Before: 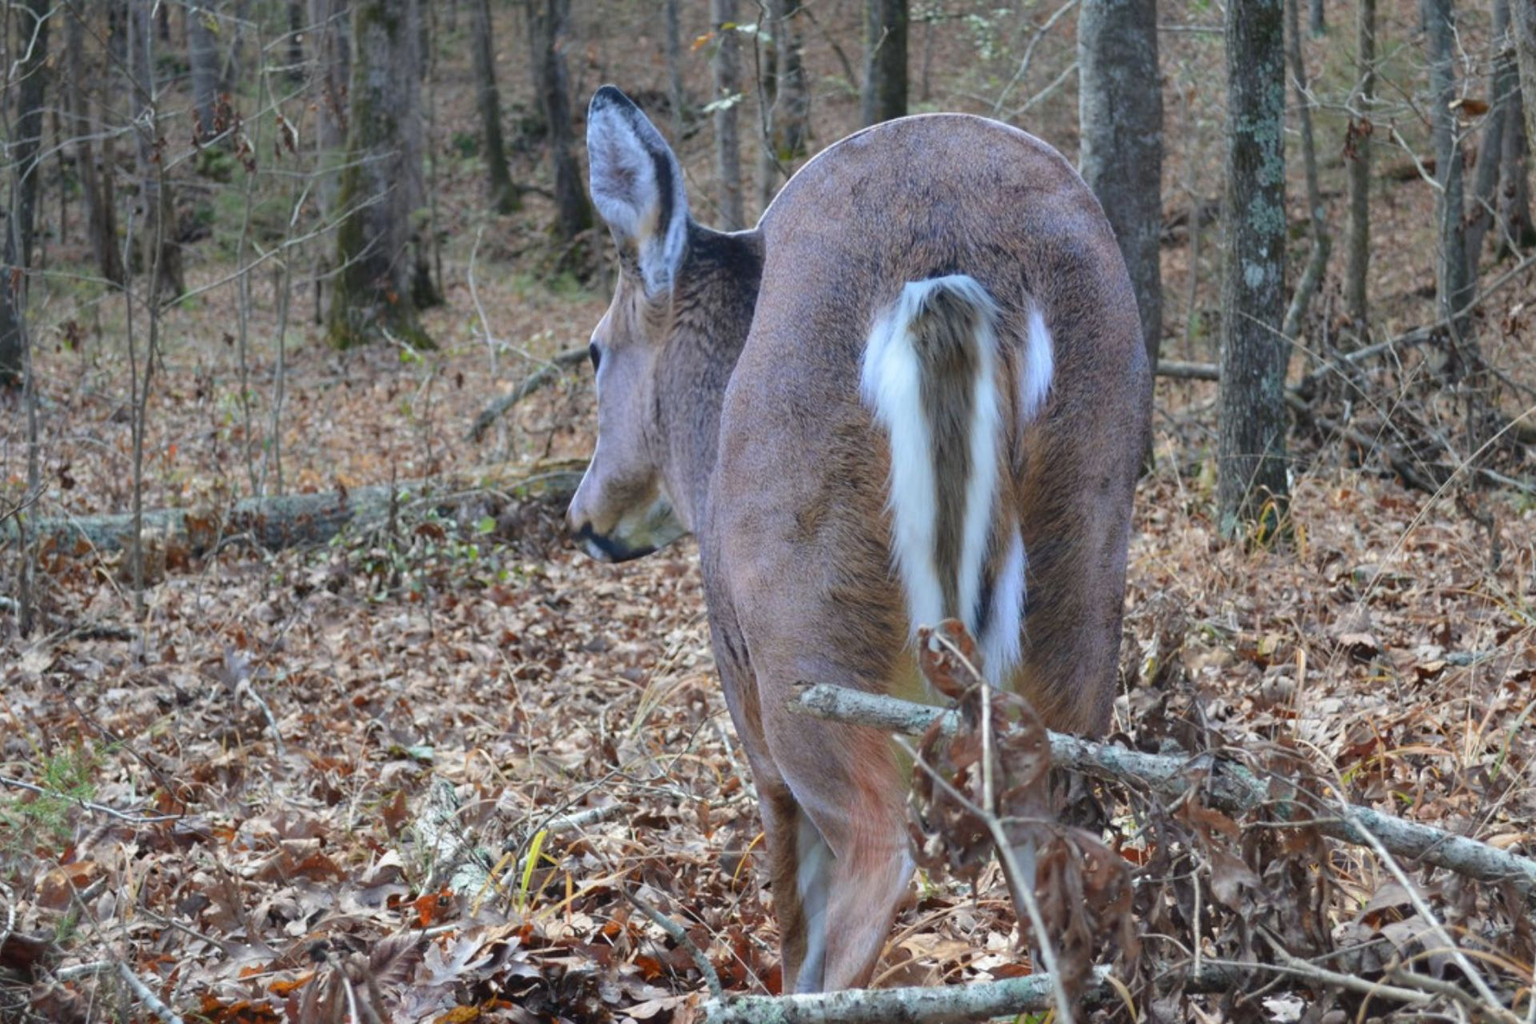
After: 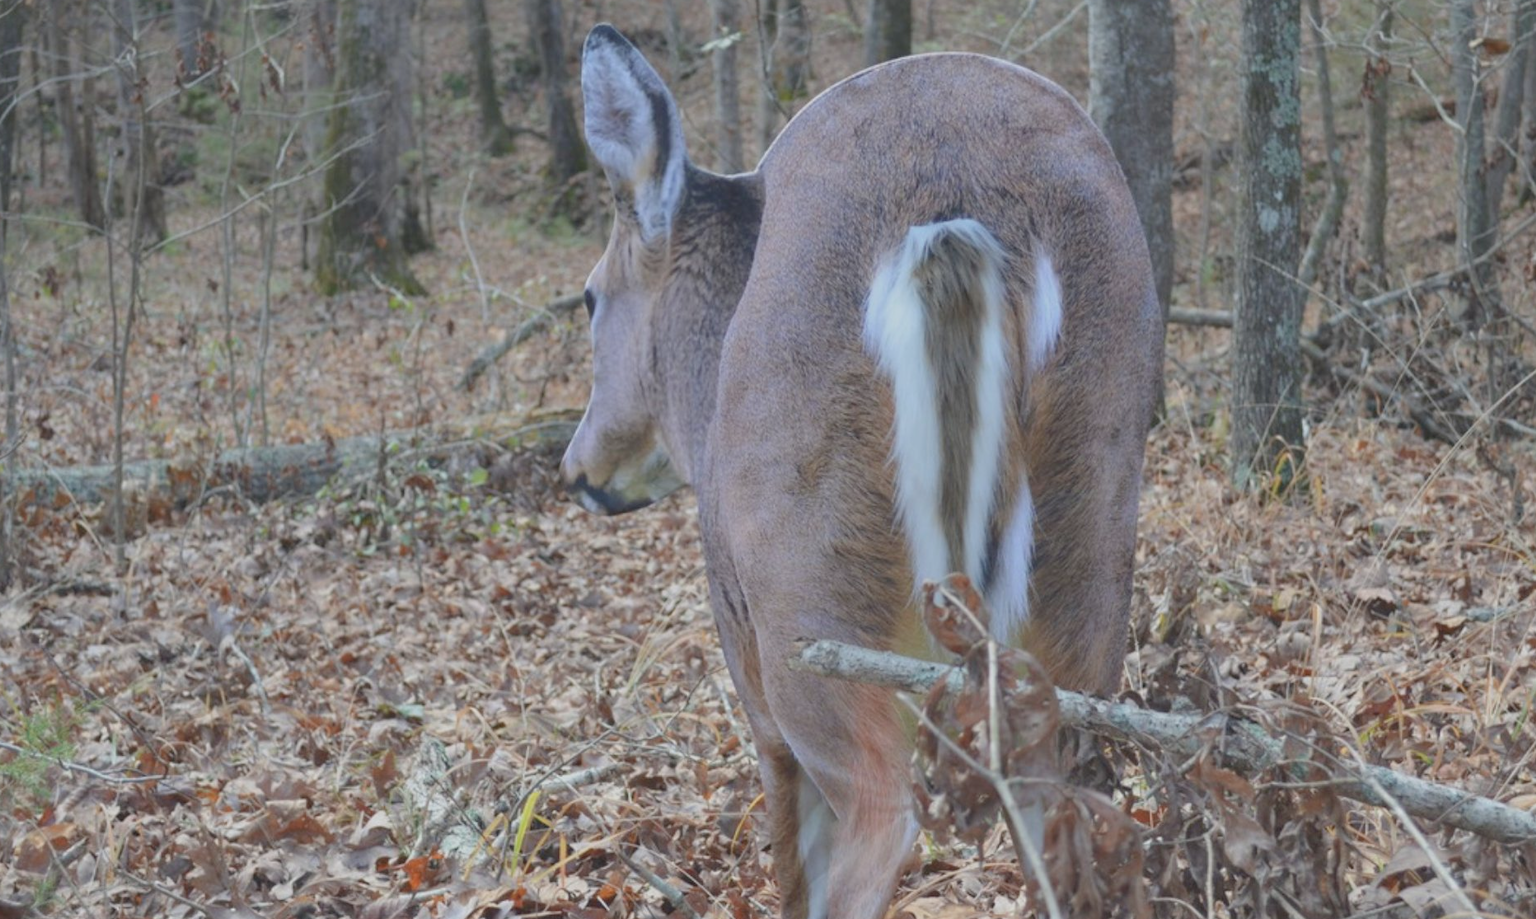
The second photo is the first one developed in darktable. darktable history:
crop: left 1.507%, top 6.147%, right 1.379%, bottom 6.637%
color balance: contrast -15%
contrast brightness saturation: contrast -0.15, brightness 0.05, saturation -0.12
